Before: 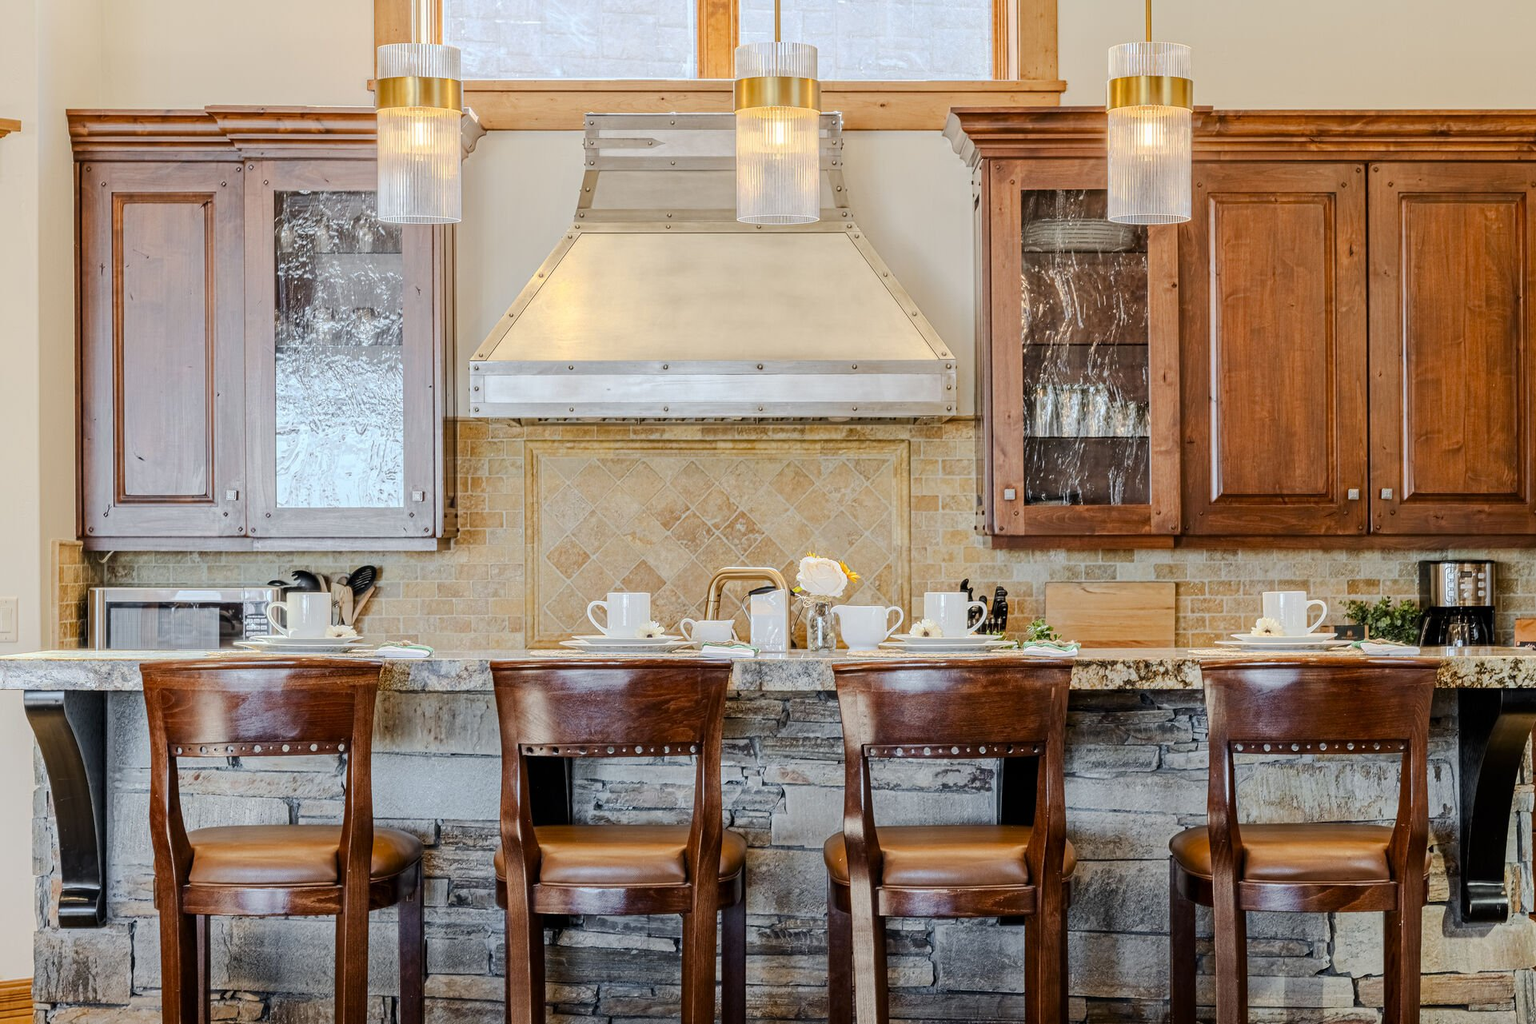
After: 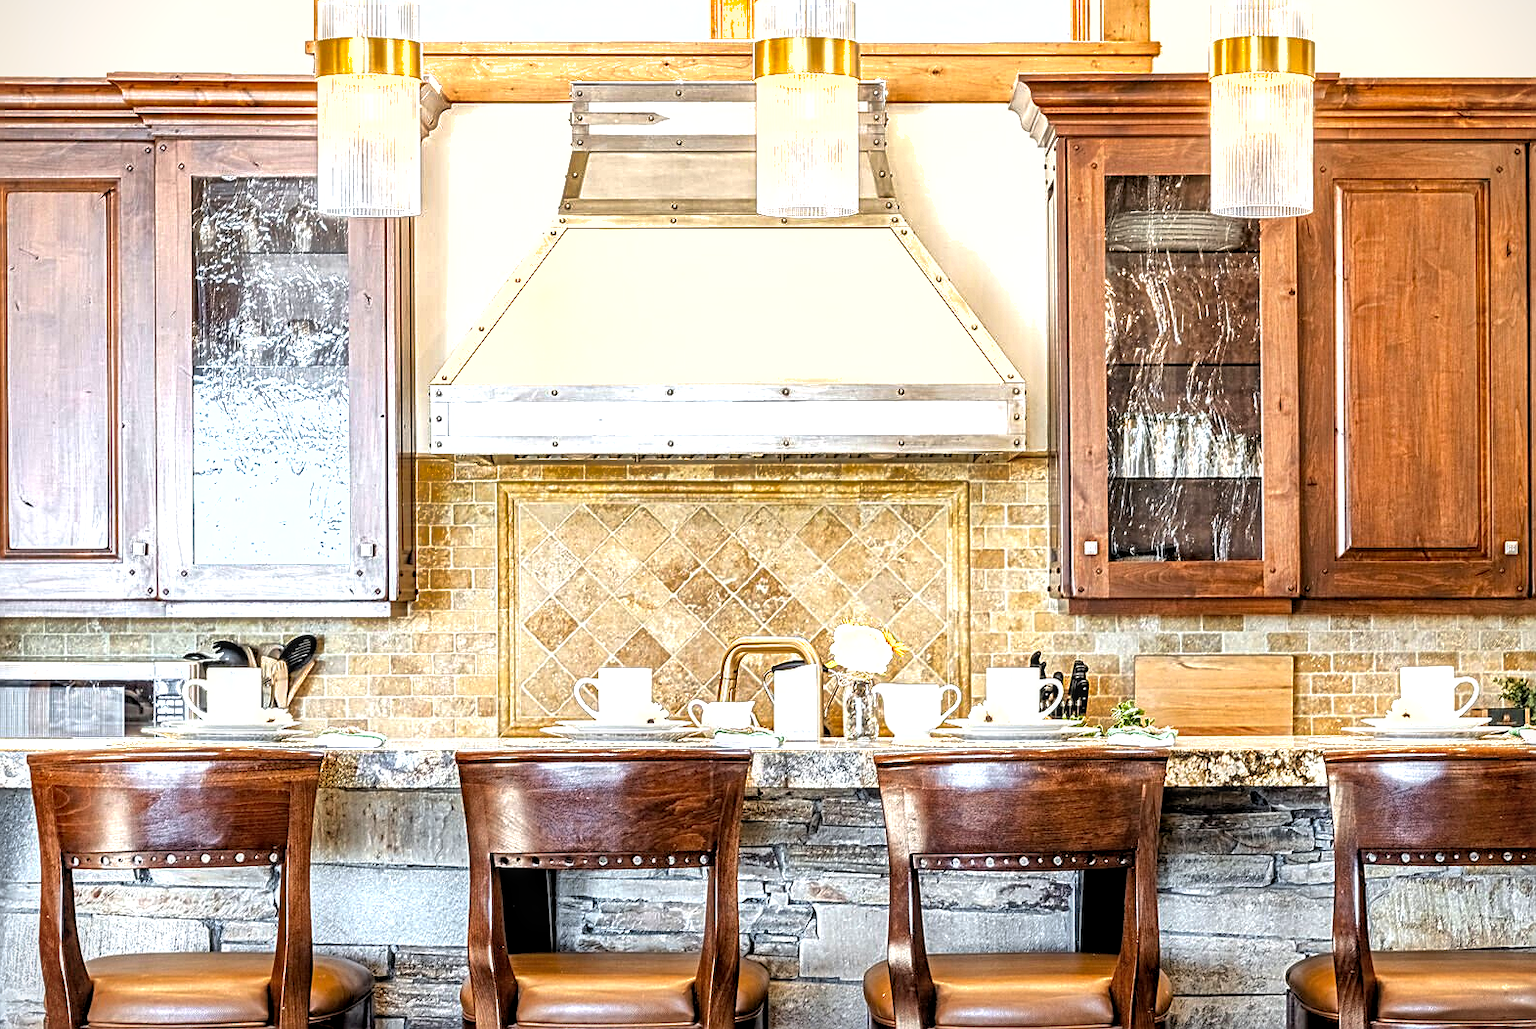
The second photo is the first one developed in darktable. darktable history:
exposure: exposure 0.205 EV, compensate highlight preservation false
levels: levels [0.016, 0.484, 0.953]
sharpen: on, module defaults
tone equalizer: -8 EV -0.721 EV, -7 EV -0.704 EV, -6 EV -0.572 EV, -5 EV -0.393 EV, -3 EV 0.403 EV, -2 EV 0.6 EV, -1 EV 0.678 EV, +0 EV 0.755 EV
local contrast: detail 130%
vignetting: fall-off start 99.73%
crop and rotate: left 7.658%, top 4.556%, right 10.526%, bottom 13.184%
shadows and highlights: on, module defaults
